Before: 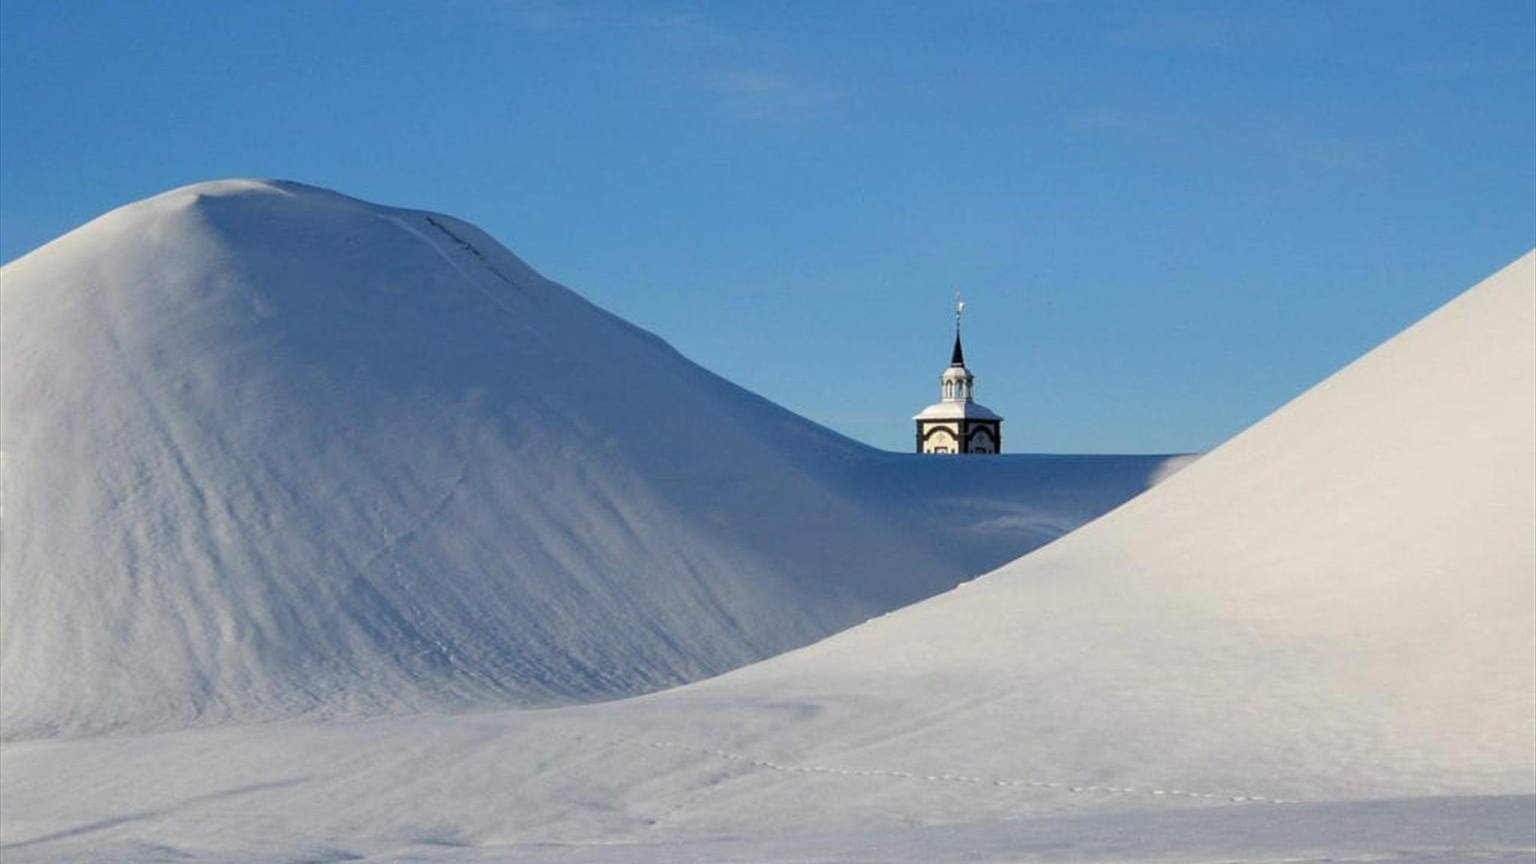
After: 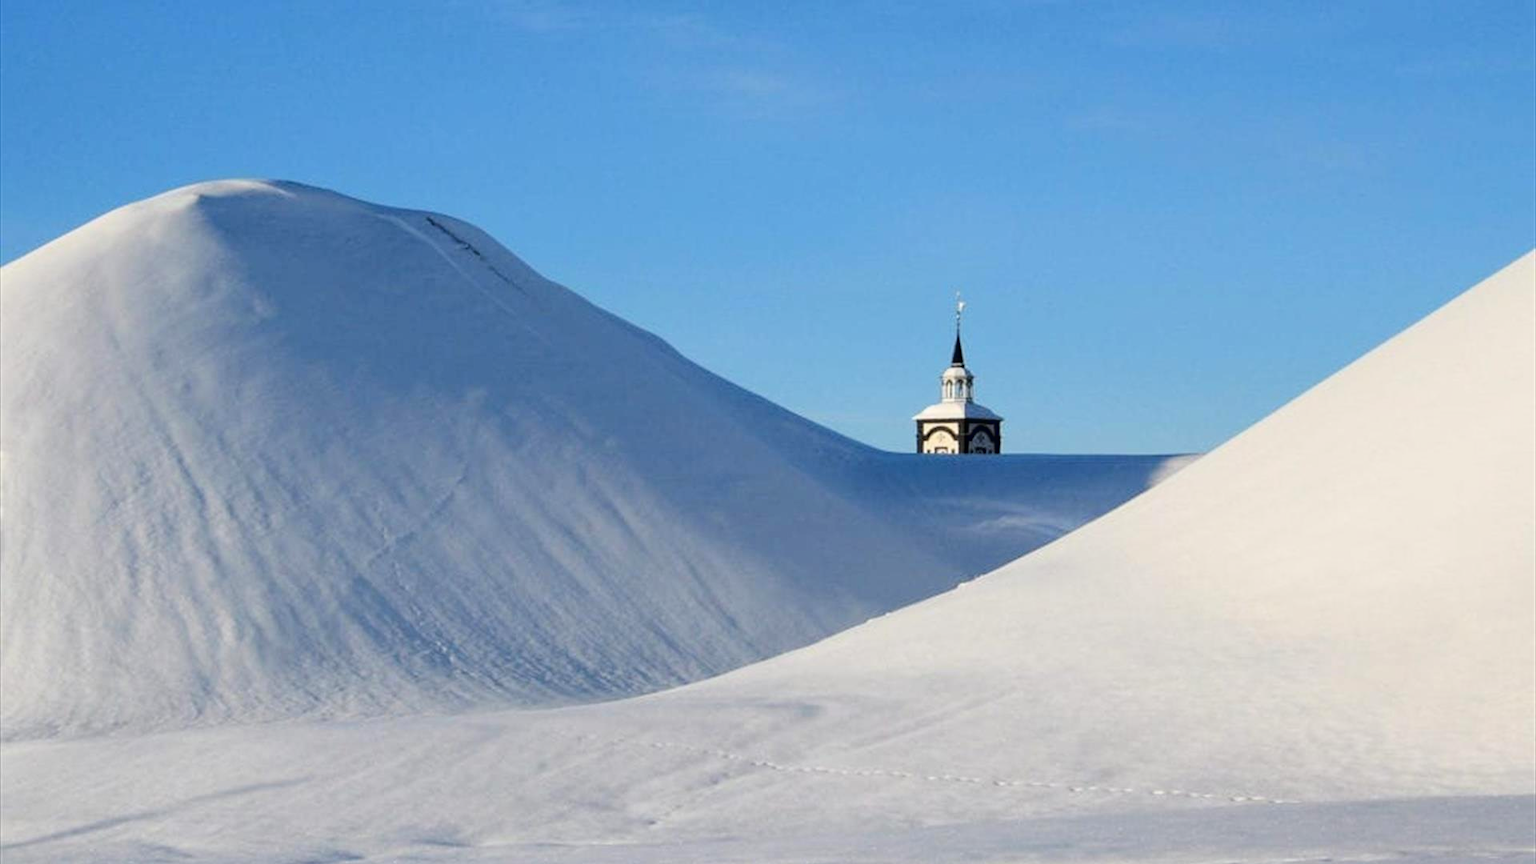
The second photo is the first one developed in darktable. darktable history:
local contrast: highlights 103%, shadows 97%, detail 119%, midtone range 0.2
tone curve: curves: ch0 [(0, 0.021) (0.049, 0.044) (0.152, 0.14) (0.328, 0.377) (0.473, 0.543) (0.641, 0.705) (0.85, 0.894) (1, 0.969)]; ch1 [(0, 0) (0.302, 0.331) (0.427, 0.433) (0.472, 0.47) (0.502, 0.503) (0.527, 0.521) (0.564, 0.58) (0.614, 0.626) (0.677, 0.701) (0.859, 0.885) (1, 1)]; ch2 [(0, 0) (0.33, 0.301) (0.447, 0.44) (0.487, 0.496) (0.502, 0.516) (0.535, 0.563) (0.565, 0.593) (0.618, 0.628) (1, 1)], color space Lab, linked channels, preserve colors none
